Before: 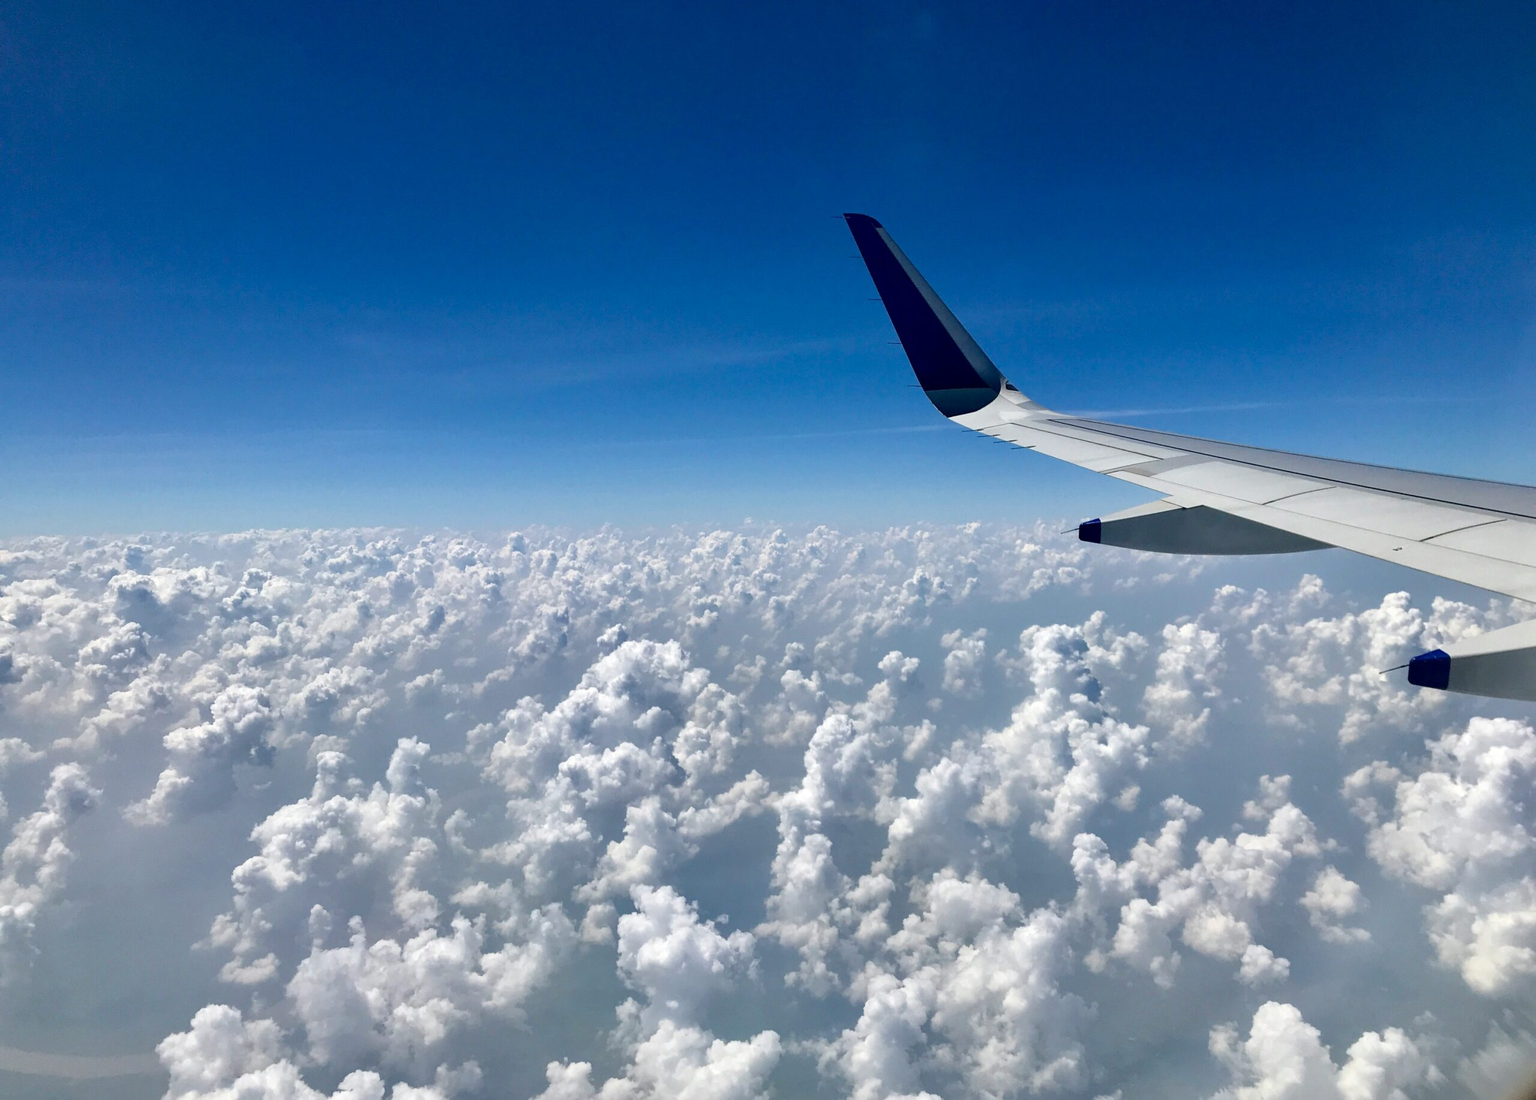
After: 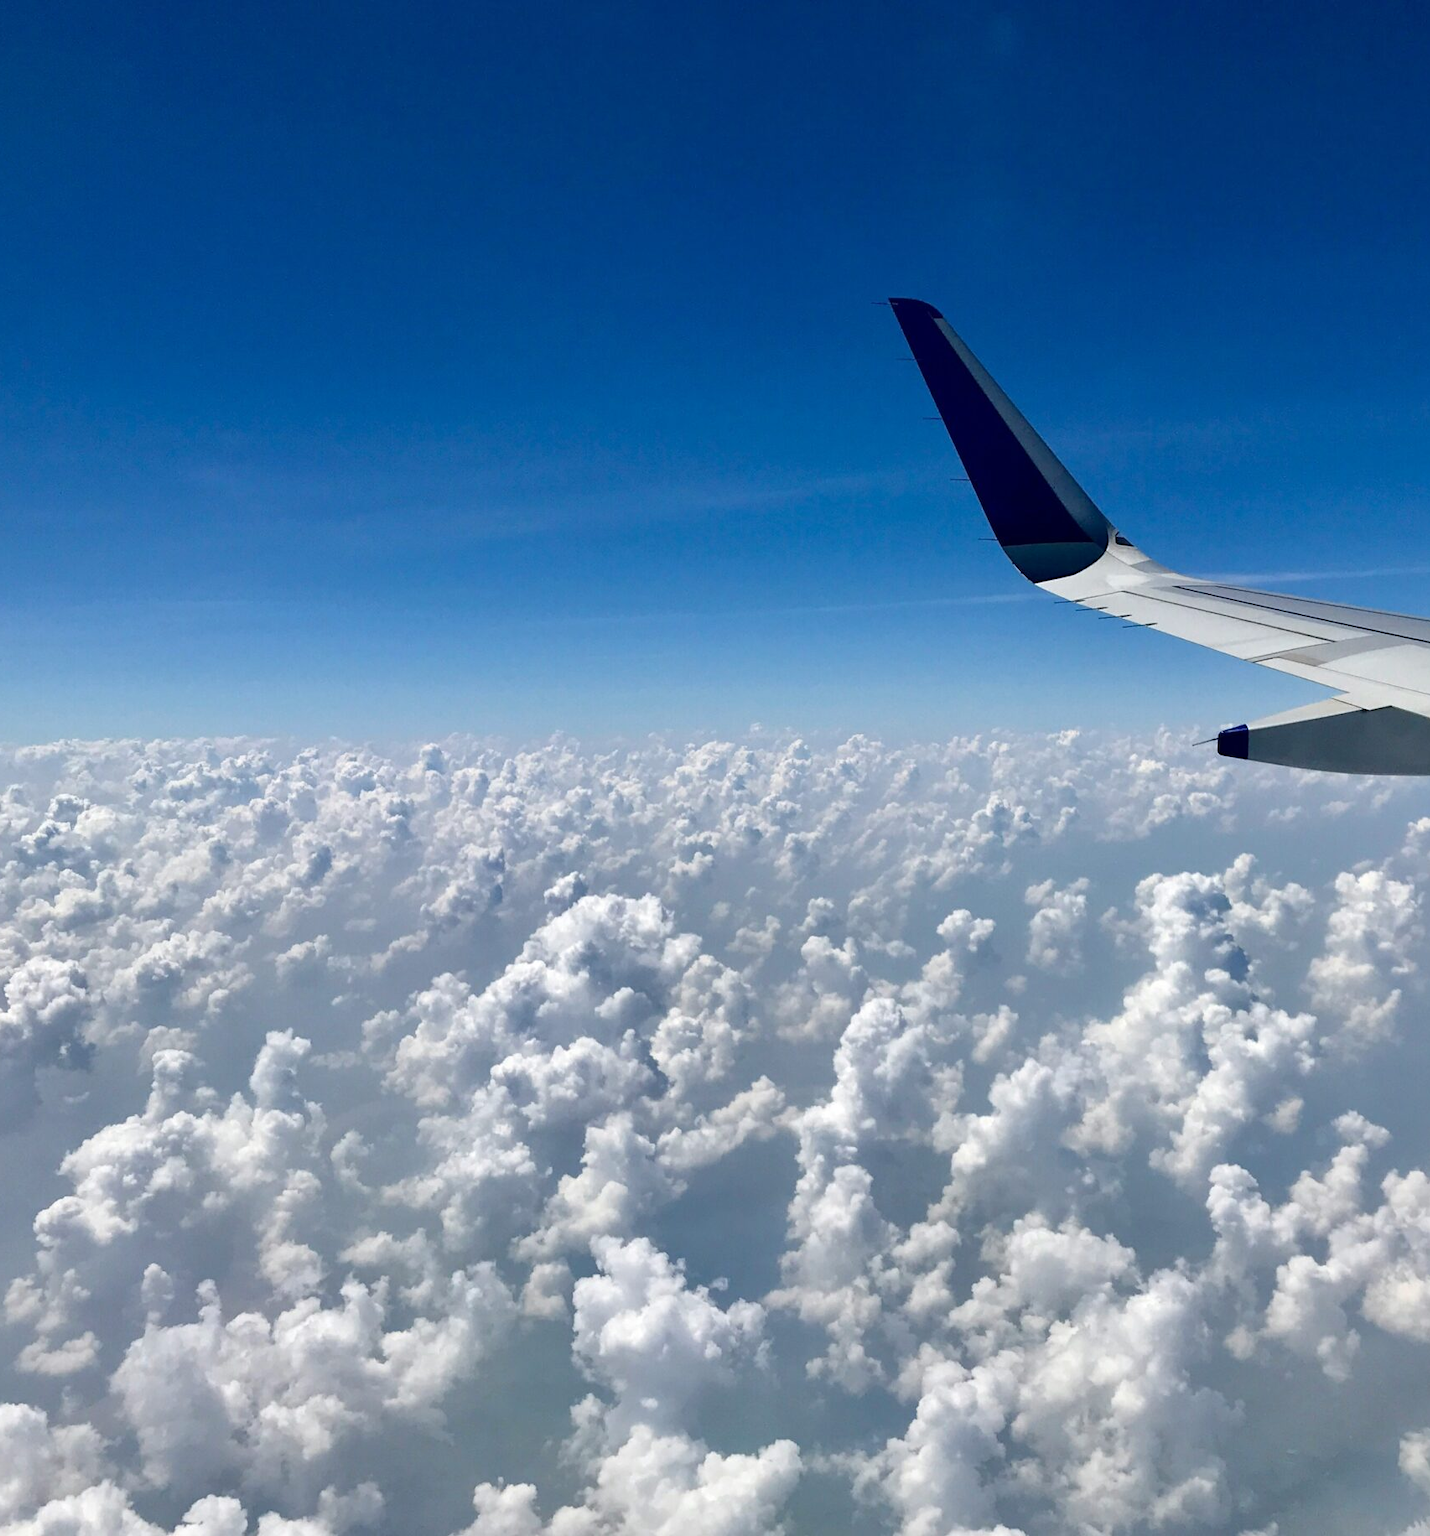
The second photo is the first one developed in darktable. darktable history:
exposure: compensate highlight preservation false
sharpen: radius 5.325, amount 0.312, threshold 26.433
crop and rotate: left 13.537%, right 19.796%
